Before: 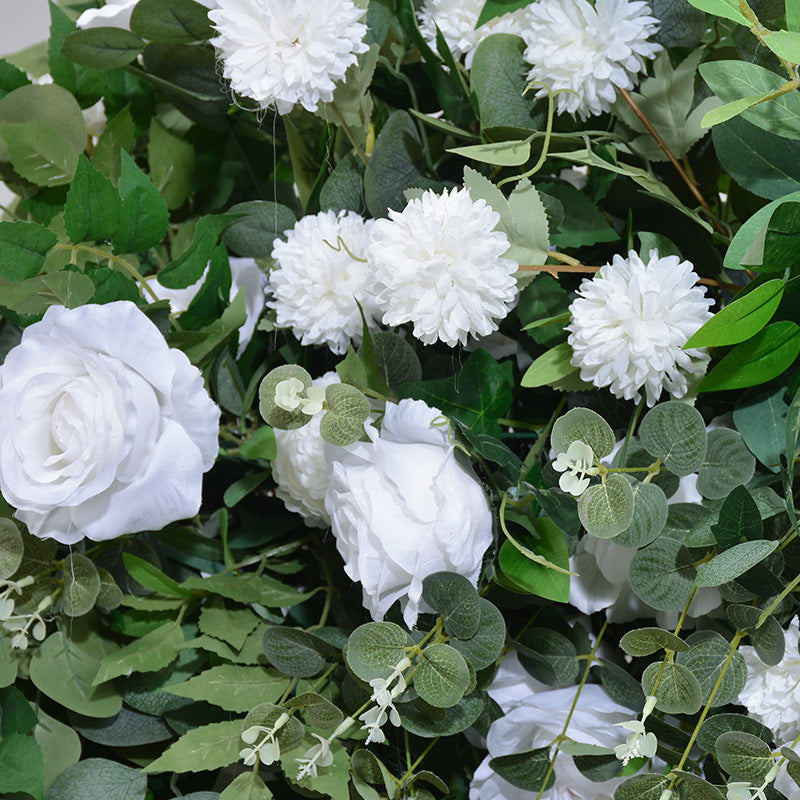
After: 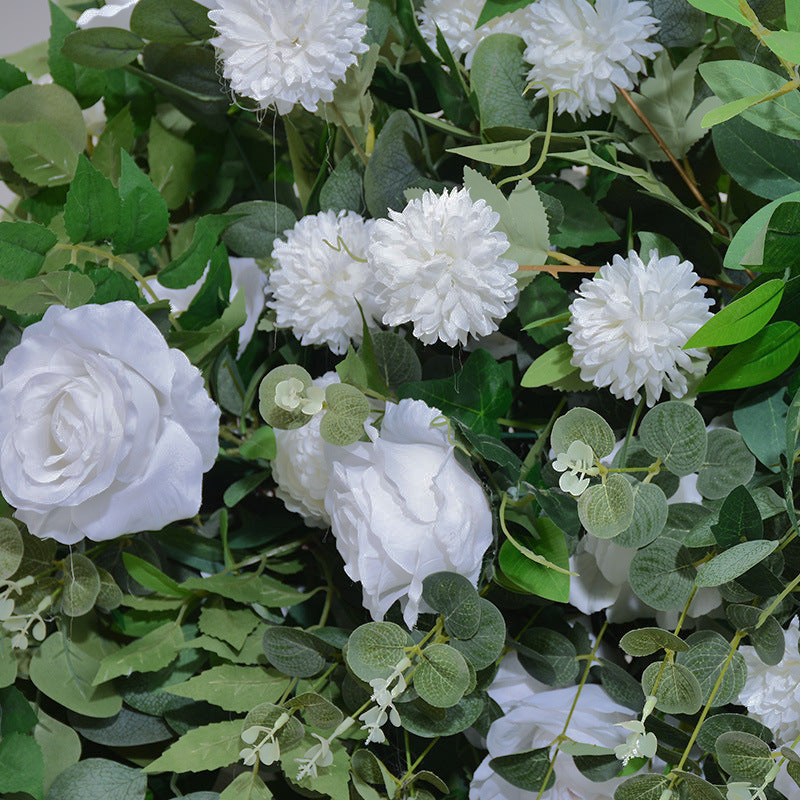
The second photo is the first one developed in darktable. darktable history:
shadows and highlights: shadows 24.81, highlights -70.18
